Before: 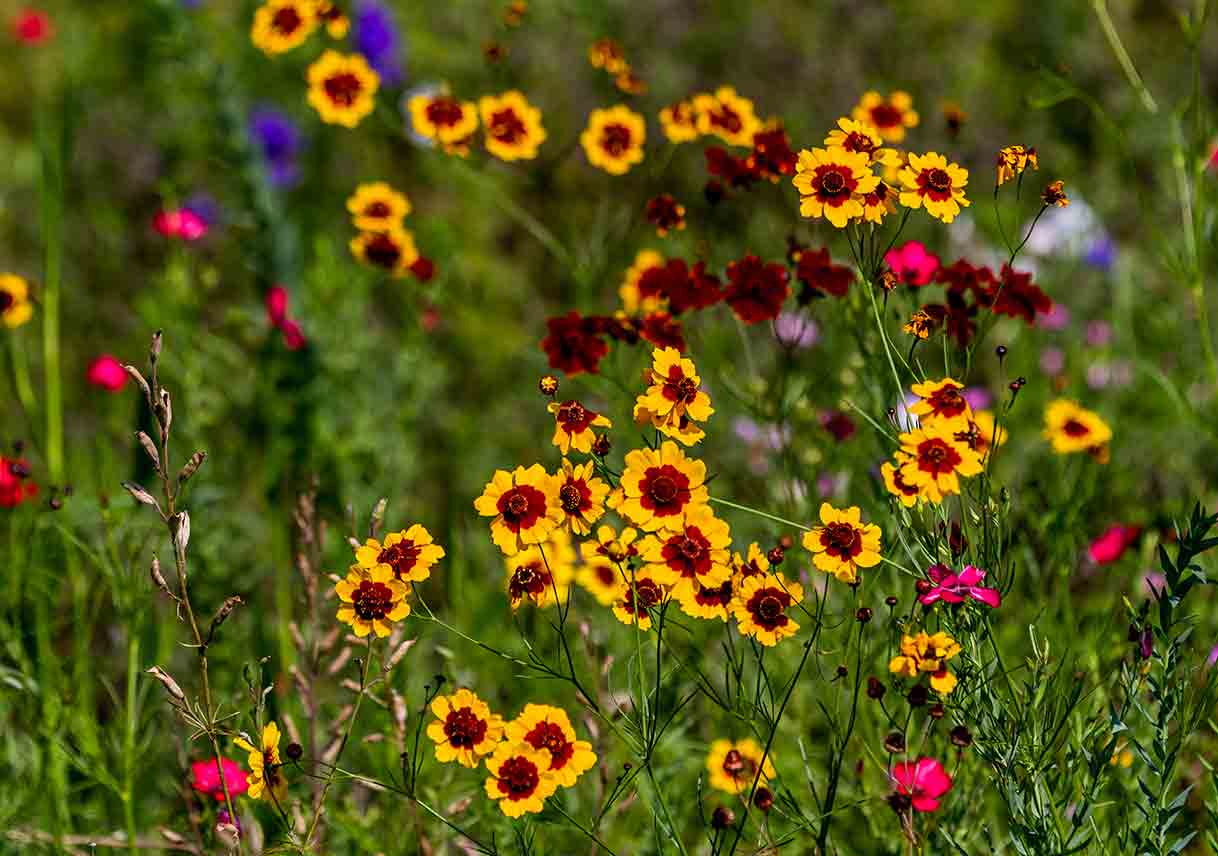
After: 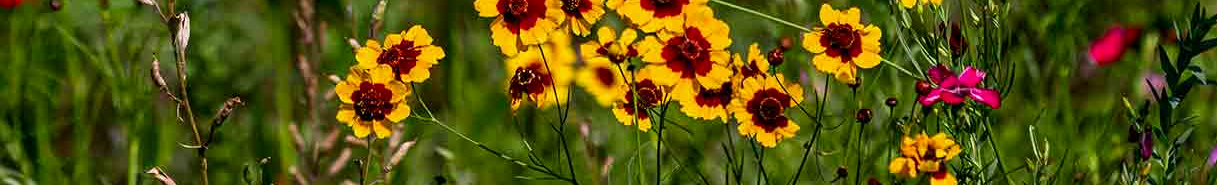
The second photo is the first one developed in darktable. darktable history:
contrast brightness saturation: contrast 0.033, brightness -0.039
crop and rotate: top 58.497%, bottom 19.833%
